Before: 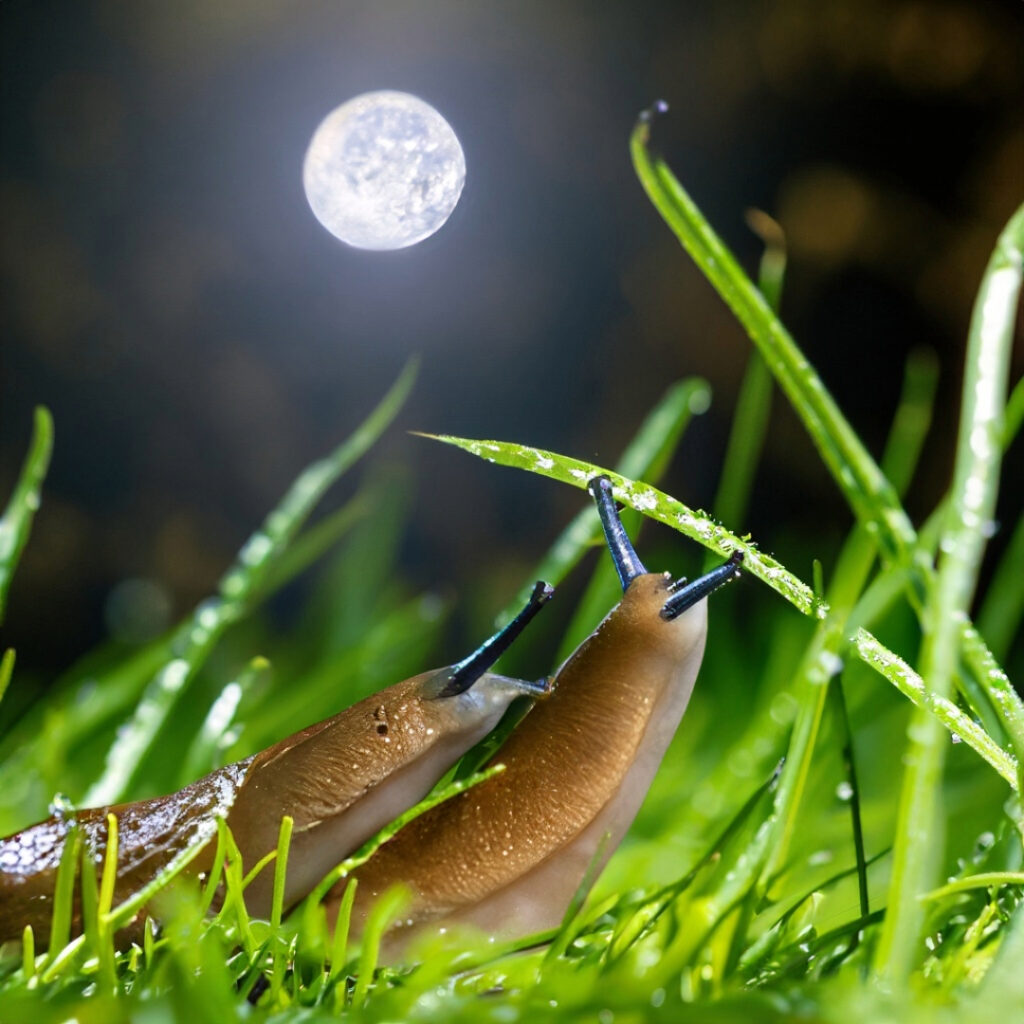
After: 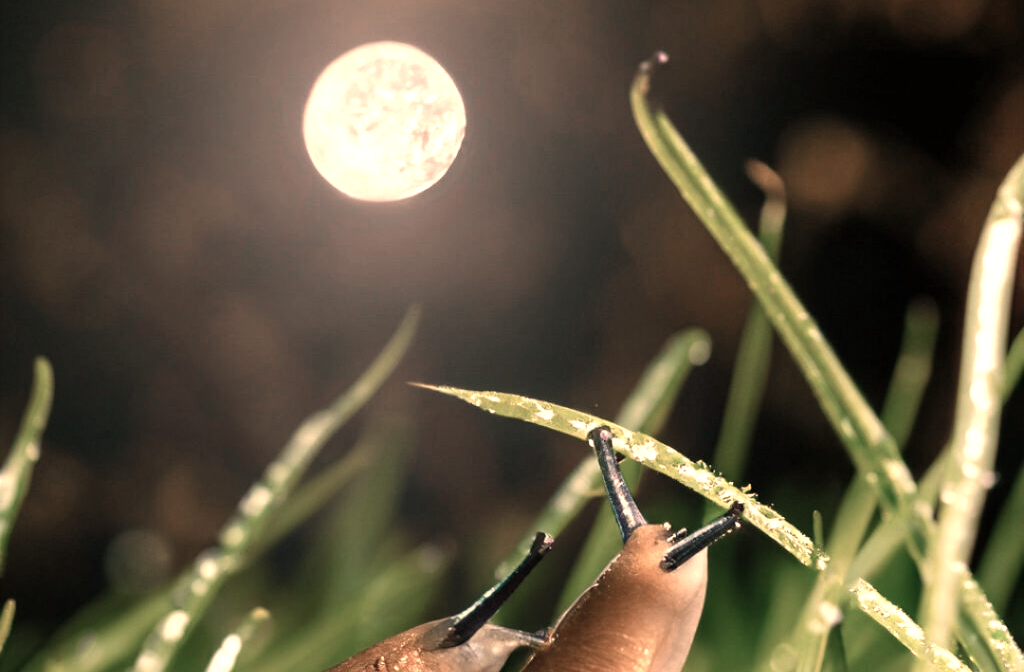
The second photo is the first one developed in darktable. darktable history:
color zones: curves: ch0 [(0, 0.559) (0.153, 0.551) (0.229, 0.5) (0.429, 0.5) (0.571, 0.5) (0.714, 0.5) (0.857, 0.5) (1, 0.559)]; ch1 [(0, 0.417) (0.112, 0.336) (0.213, 0.26) (0.429, 0.34) (0.571, 0.35) (0.683, 0.331) (0.857, 0.344) (1, 0.417)]
crop and rotate: top 4.848%, bottom 29.503%
white balance: red 1.467, blue 0.684
